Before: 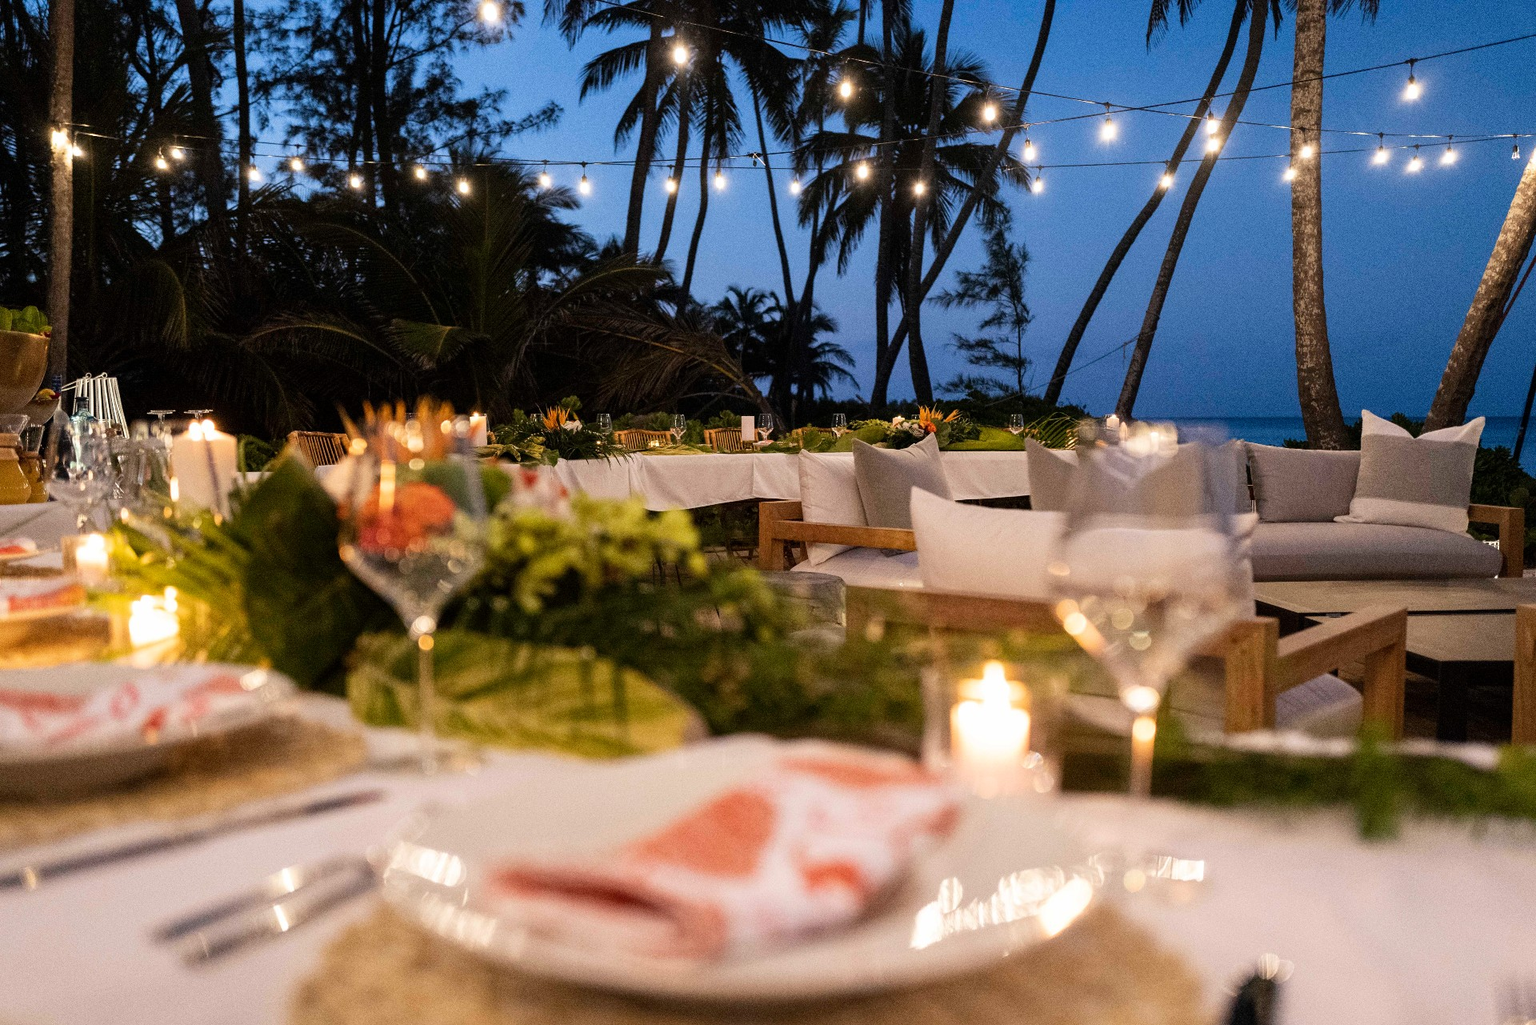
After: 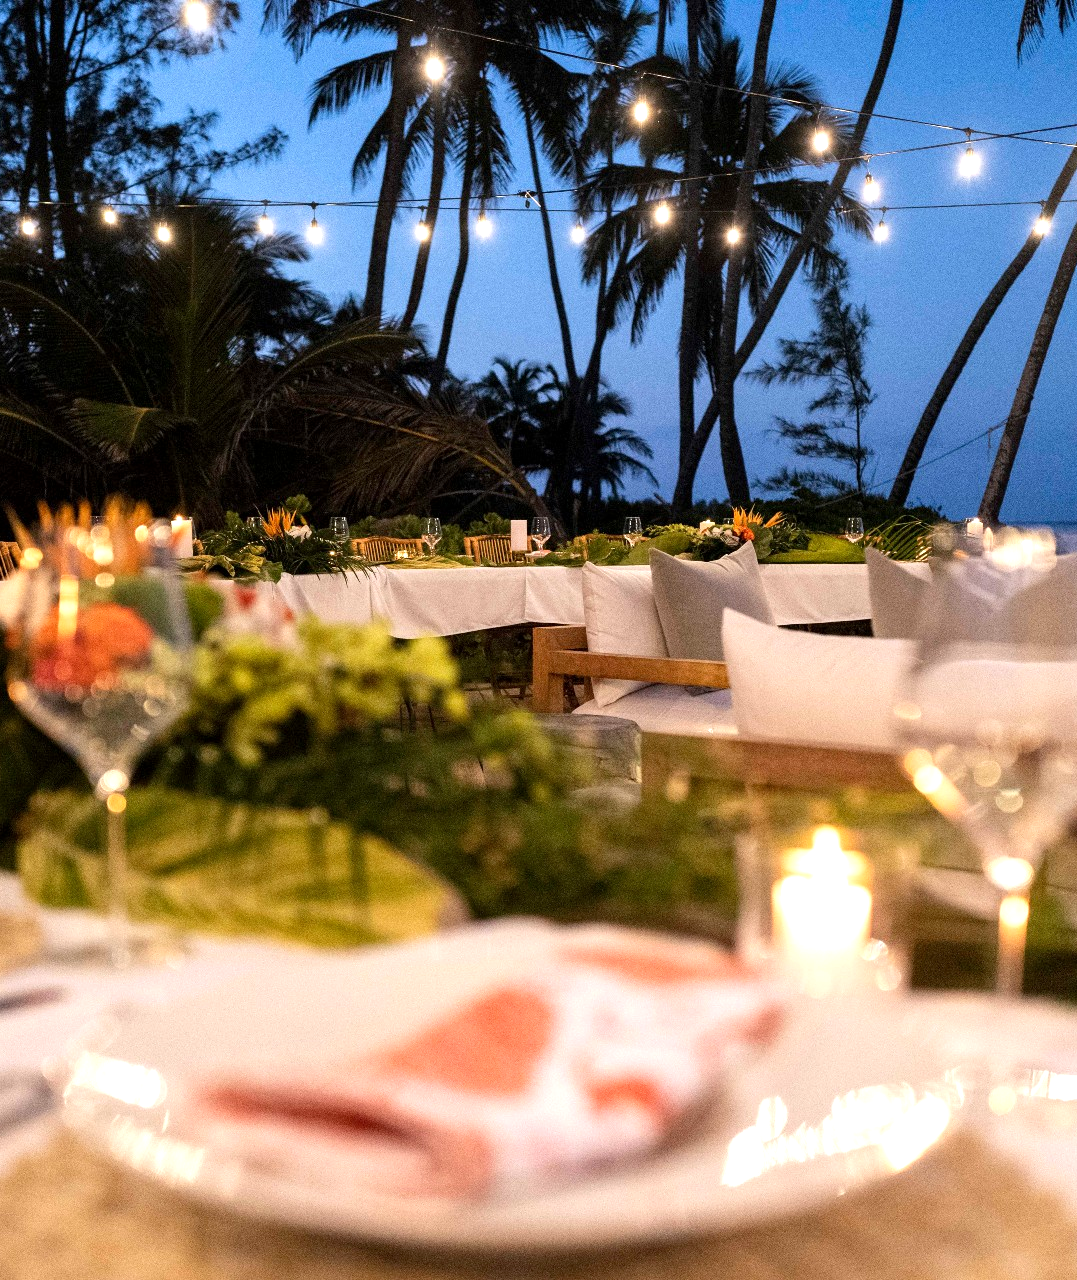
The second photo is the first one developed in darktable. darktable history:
exposure: black level correction 0.001, exposure 0.5 EV, compensate exposure bias true, compensate highlight preservation false
crop: left 21.674%, right 22.086%
